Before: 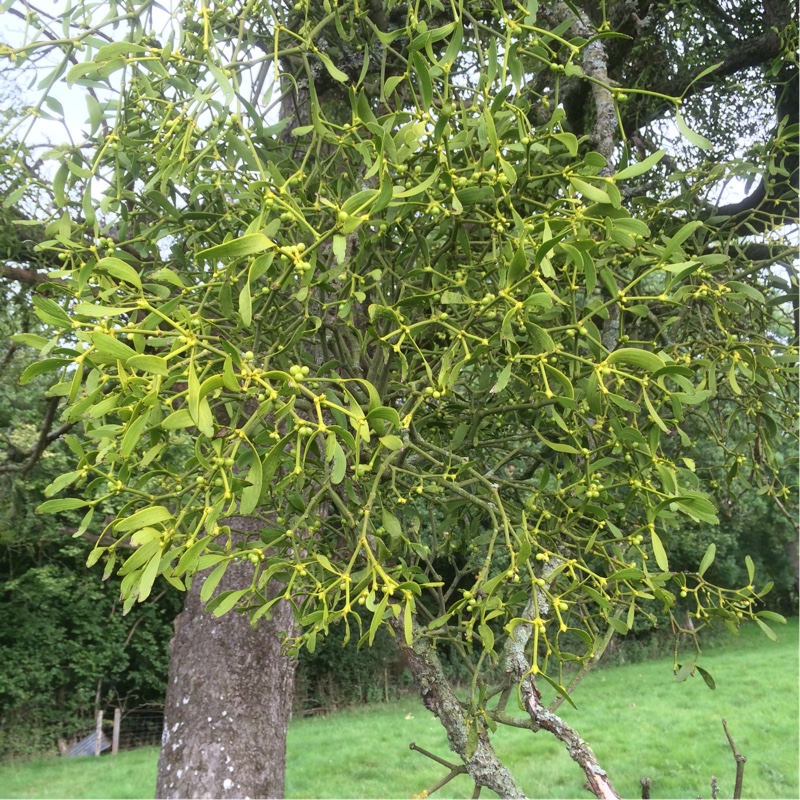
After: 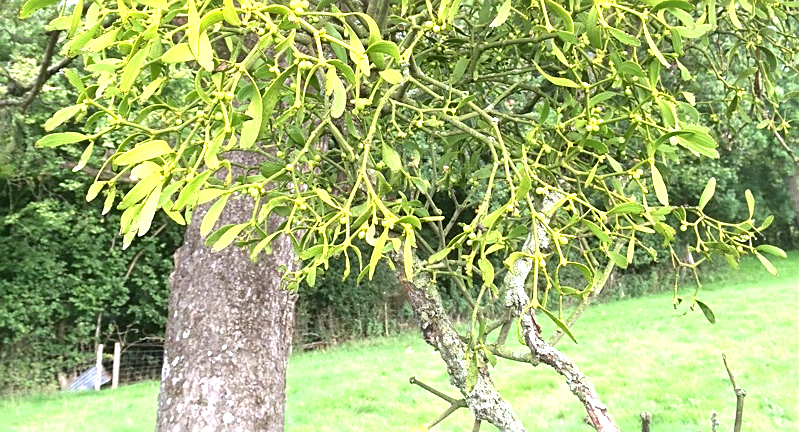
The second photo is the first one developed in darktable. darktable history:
sharpen: amount 0.494
crop and rotate: top 45.968%, right 0.023%
exposure: black level correction 0.002, exposure 1.324 EV, compensate exposure bias true, compensate highlight preservation false
